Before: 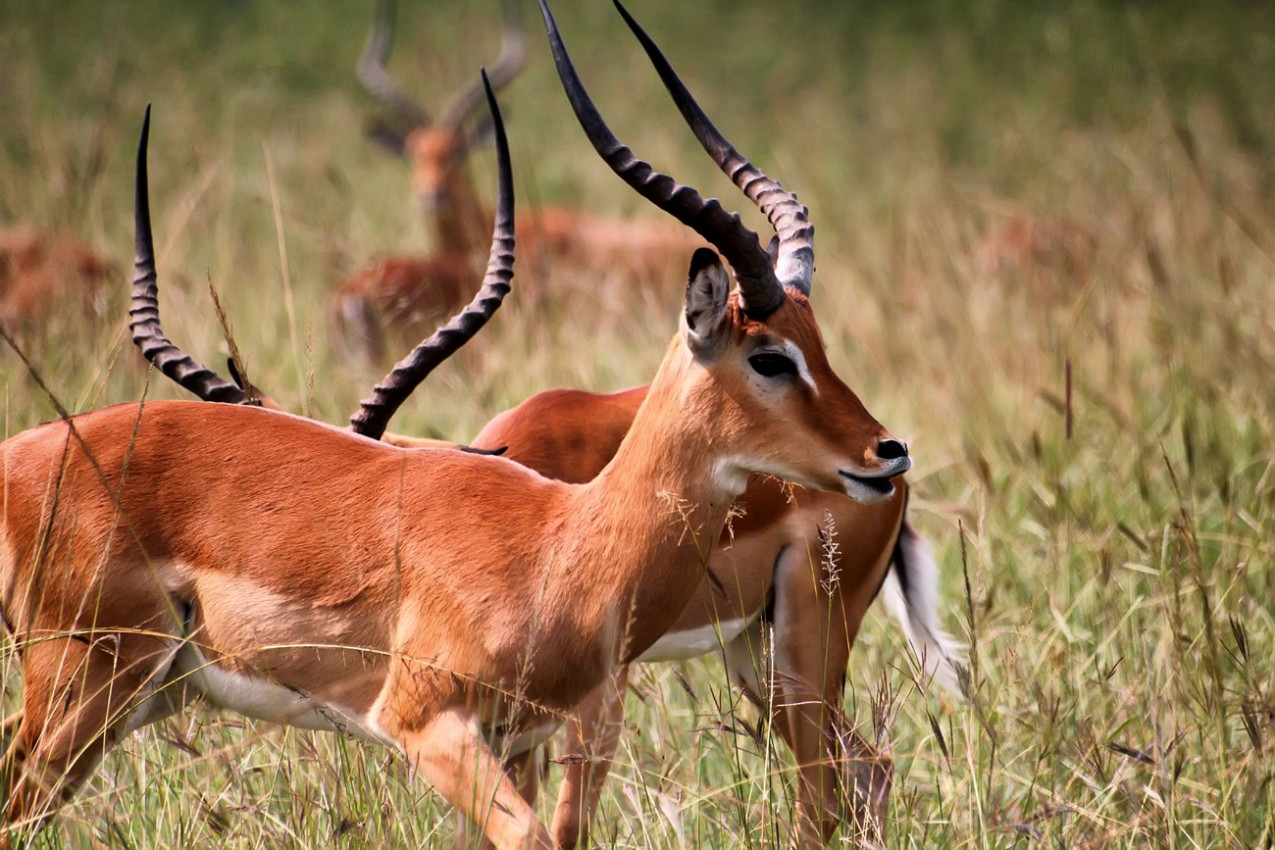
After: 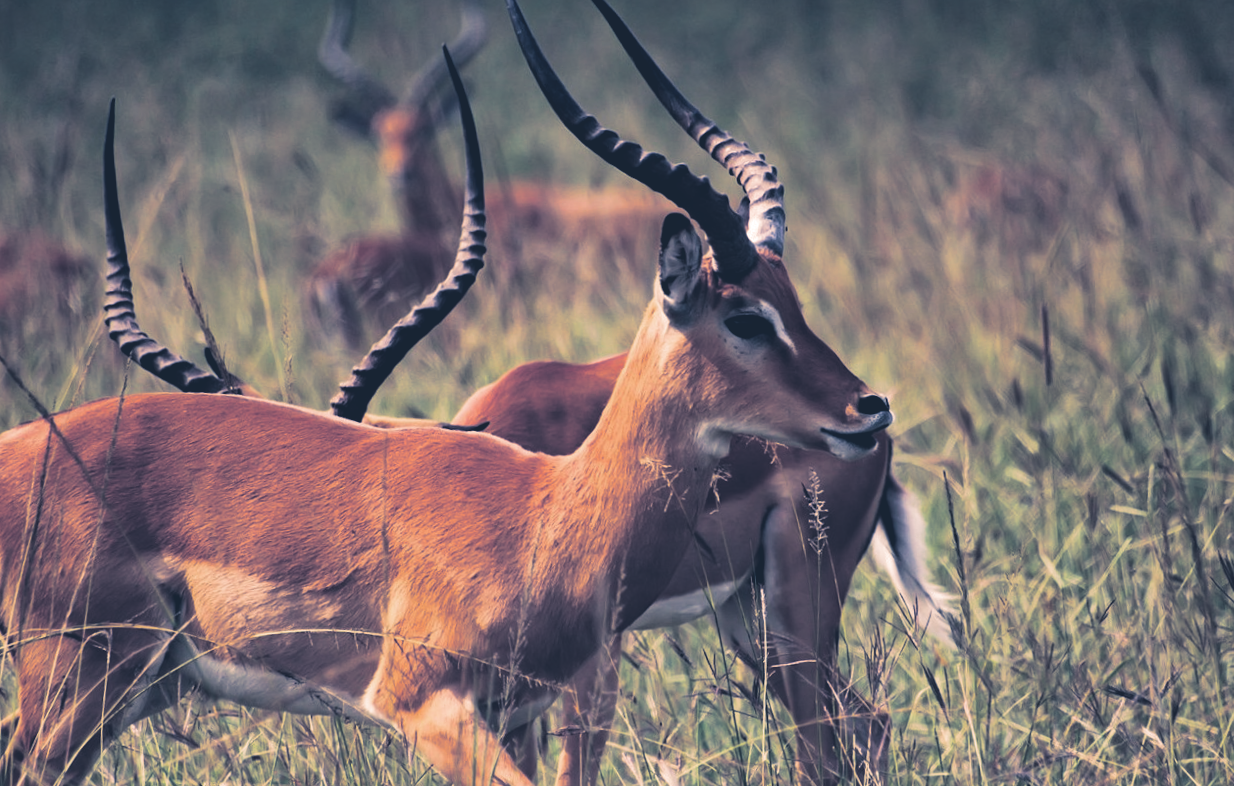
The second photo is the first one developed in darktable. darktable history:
exposure: black level correction -0.025, exposure -0.117 EV, compensate highlight preservation false
haze removal: strength 0.29, distance 0.25, compatibility mode true, adaptive false
split-toning: shadows › hue 226.8°, shadows › saturation 0.56, highlights › hue 28.8°, balance -40, compress 0%
rotate and perspective: rotation -3°, crop left 0.031, crop right 0.968, crop top 0.07, crop bottom 0.93
